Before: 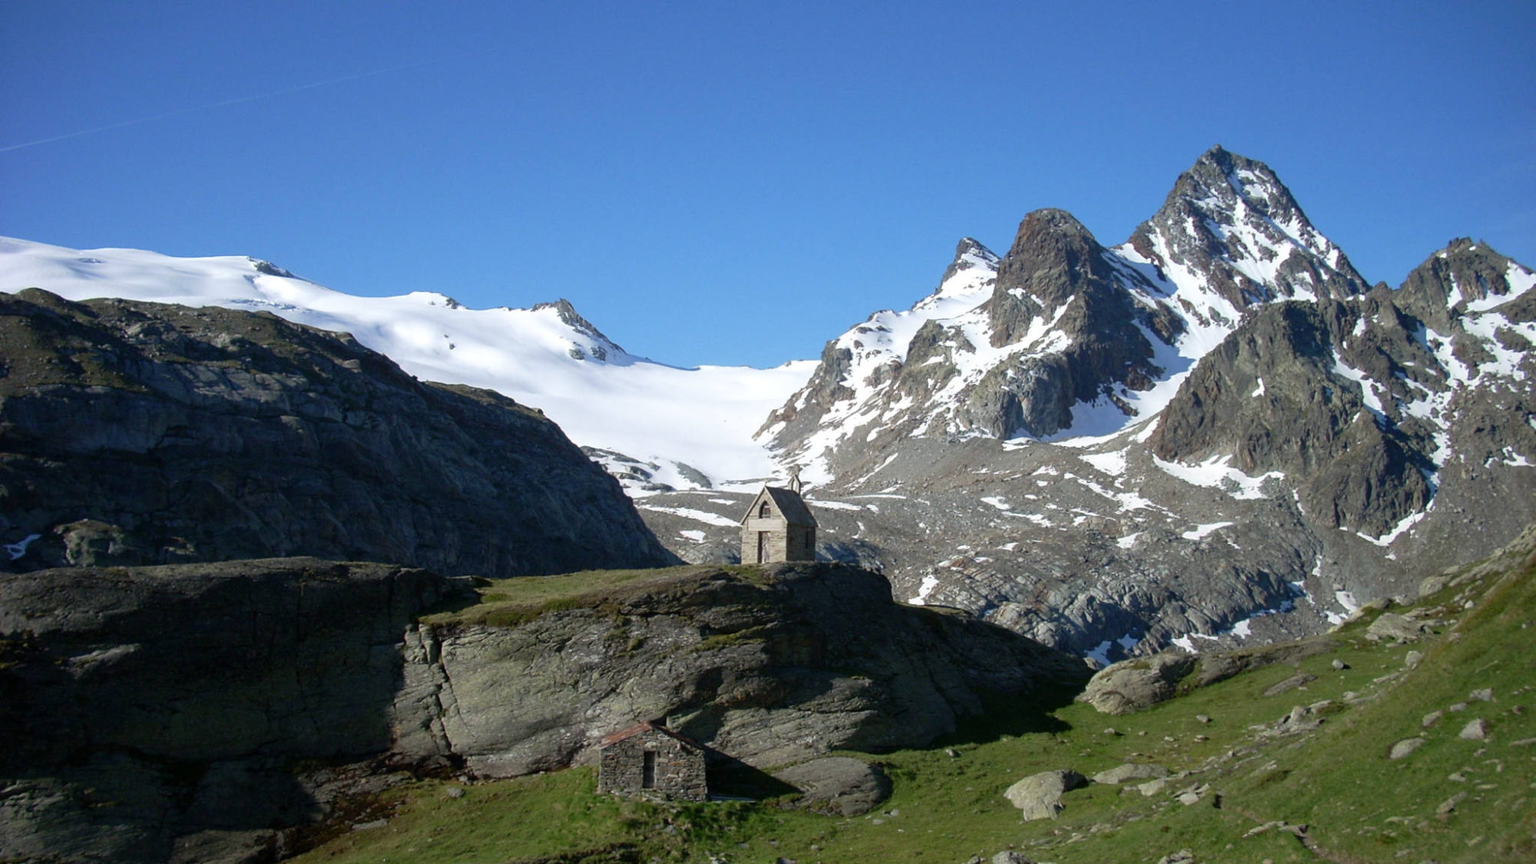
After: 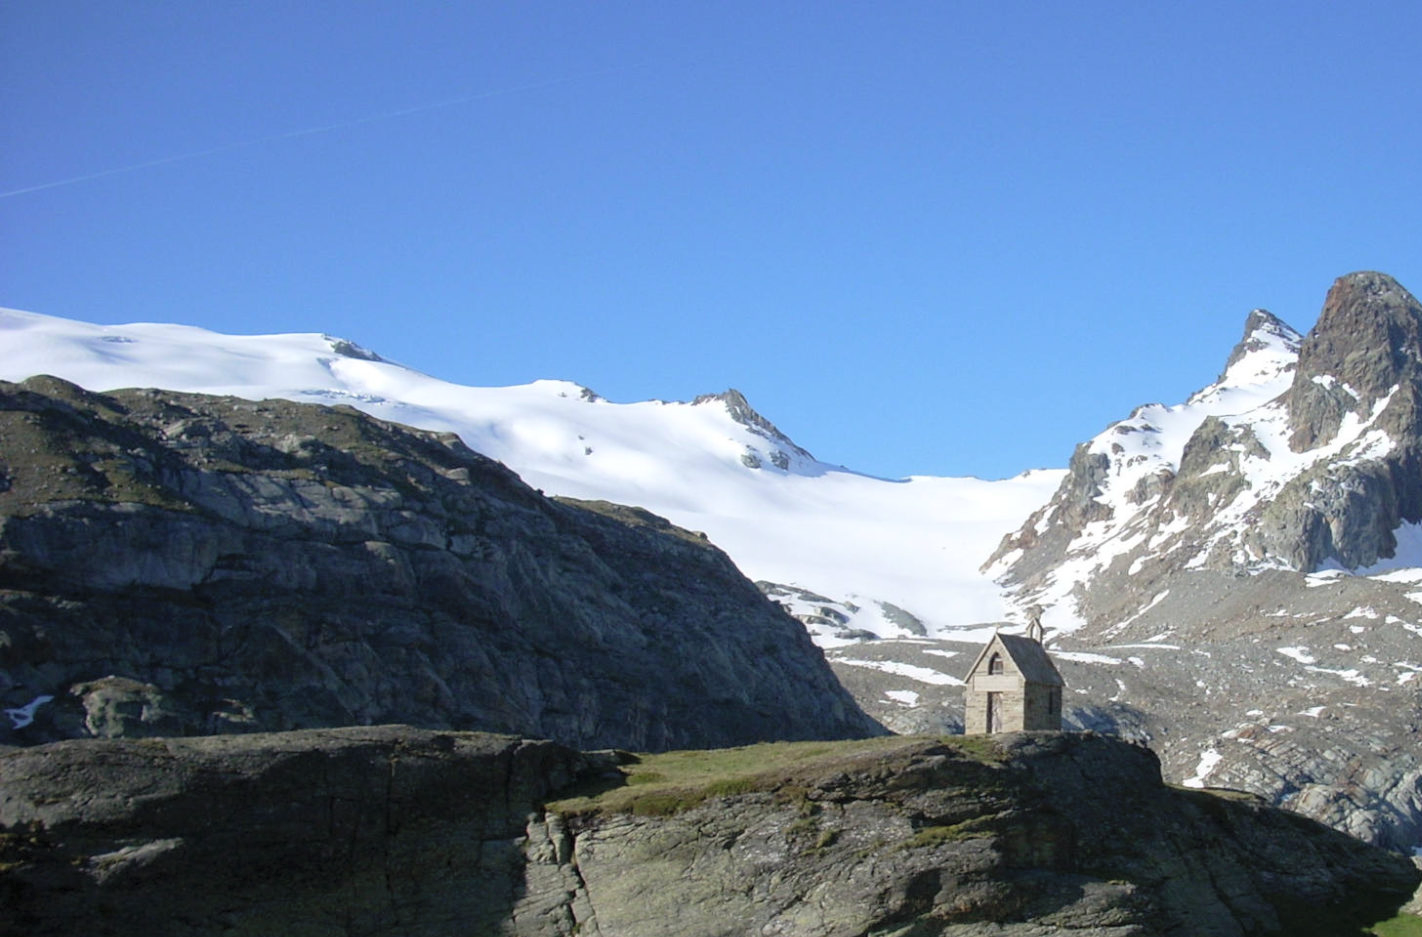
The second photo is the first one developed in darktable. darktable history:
contrast brightness saturation: brightness 0.15
crop: right 28.885%, bottom 16.626%
